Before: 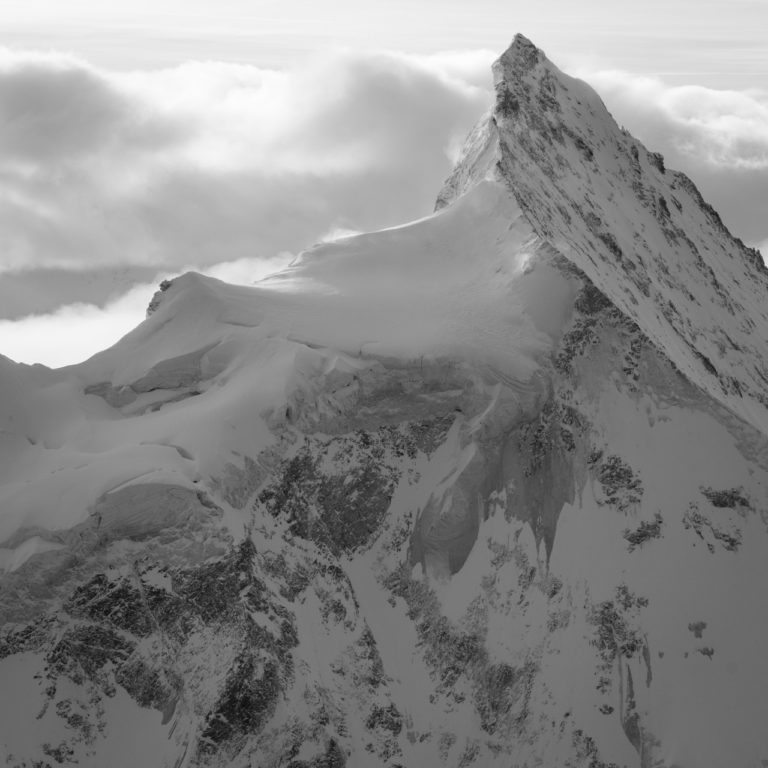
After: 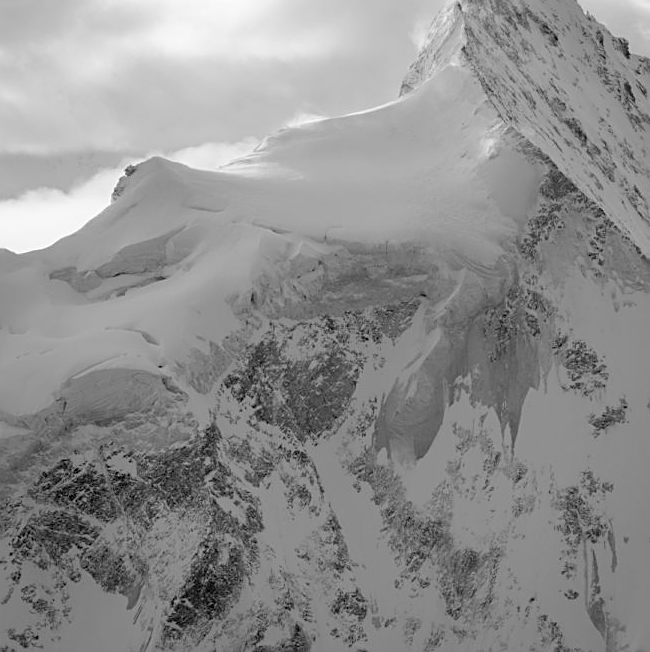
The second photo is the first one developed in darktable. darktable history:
crop and rotate: left 4.638%, top 15.088%, right 10.665%
contrast brightness saturation: brightness 0.147
exposure: compensate exposure bias true, compensate highlight preservation false
sharpen: on, module defaults
